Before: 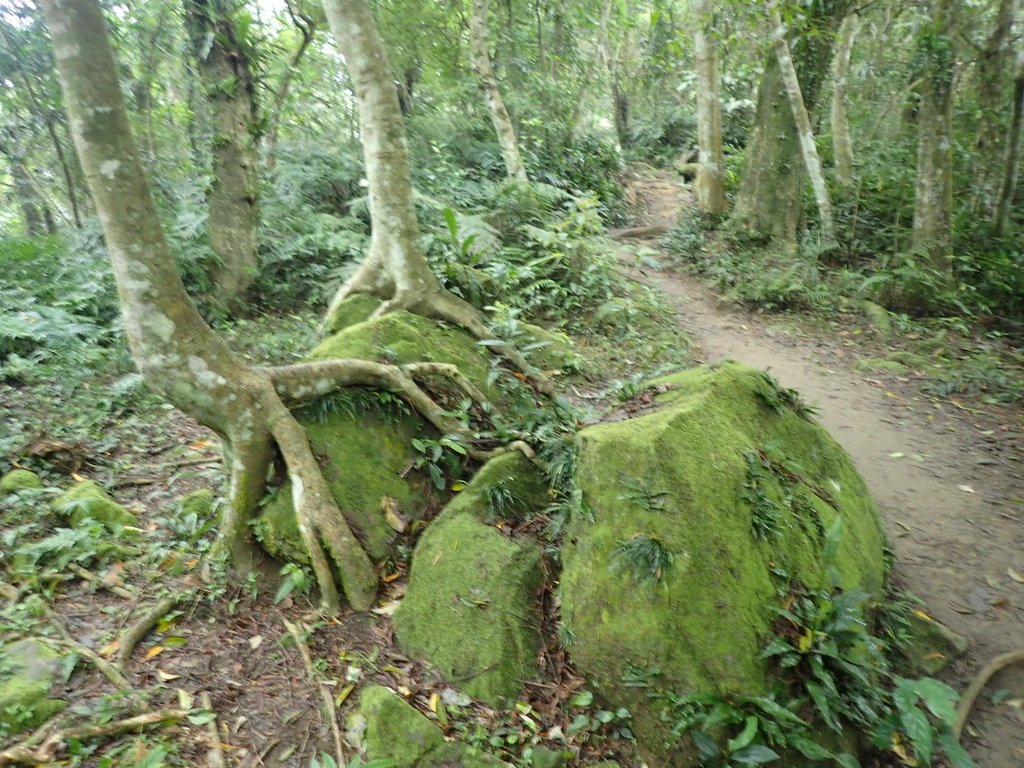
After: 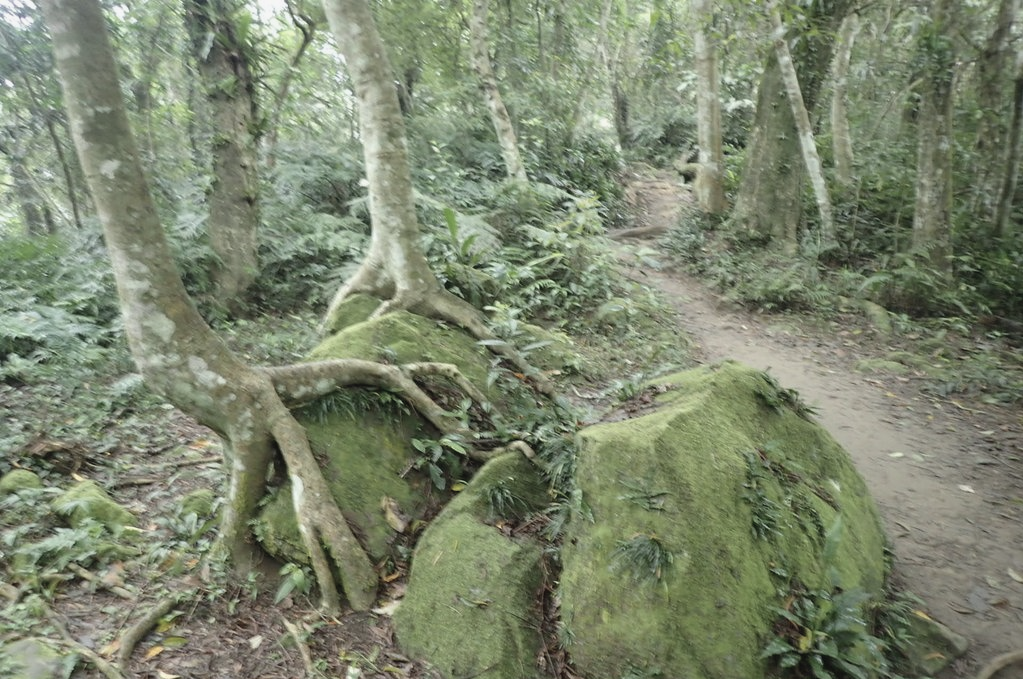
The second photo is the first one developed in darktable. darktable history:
crop and rotate: top 0%, bottom 11.562%
contrast brightness saturation: contrast -0.062, saturation -0.4
